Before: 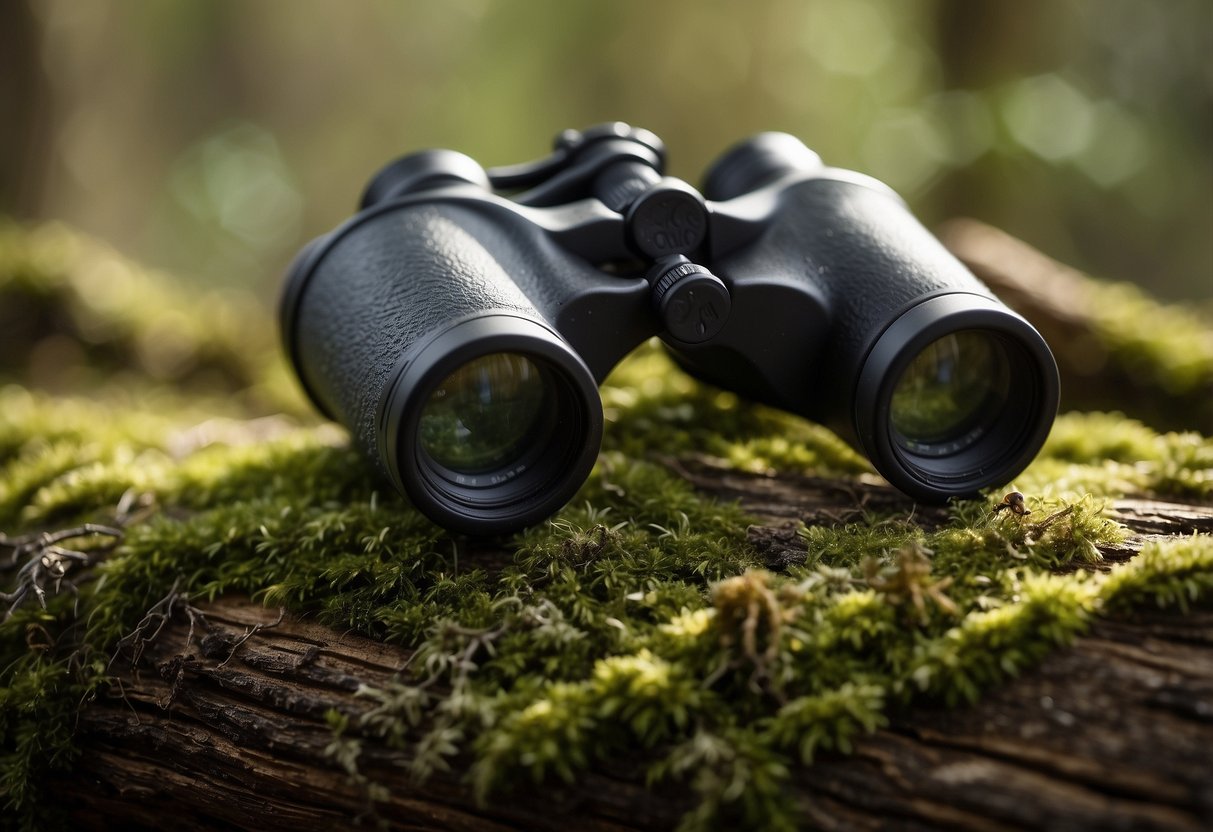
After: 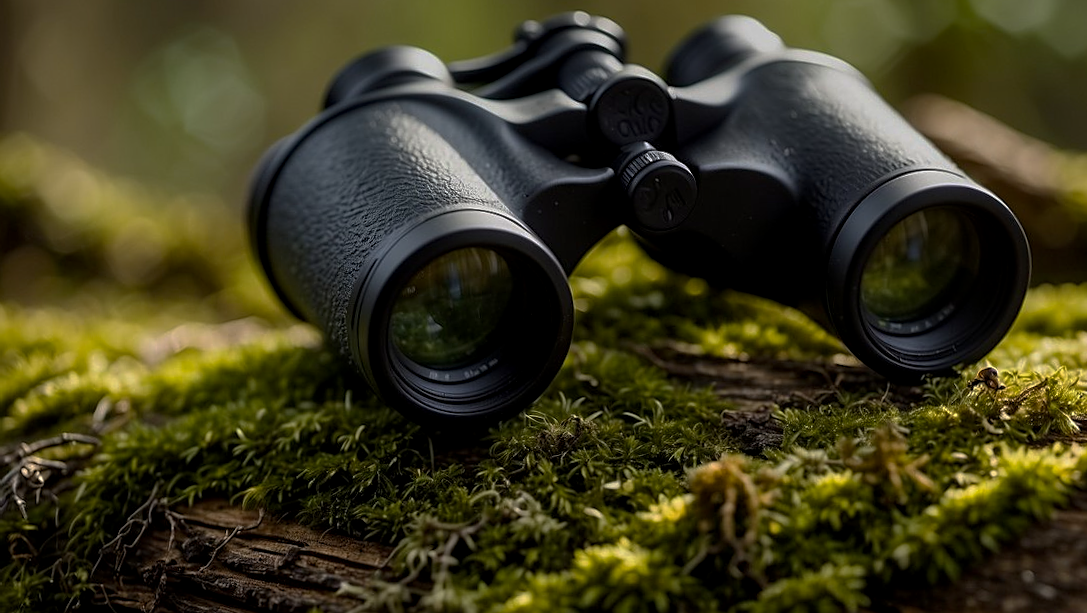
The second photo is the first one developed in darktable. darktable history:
base curve: curves: ch0 [(0, 0) (0.595, 0.418) (1, 1)], preserve colors none
crop and rotate: angle 0.03°, top 11.643%, right 5.651%, bottom 11.189%
rotate and perspective: rotation -2.12°, lens shift (vertical) 0.009, lens shift (horizontal) -0.008, automatic cropping original format, crop left 0.036, crop right 0.964, crop top 0.05, crop bottom 0.959
sharpen: on, module defaults
graduated density: on, module defaults
local contrast: on, module defaults
color balance rgb: perceptual saturation grading › global saturation 30%
